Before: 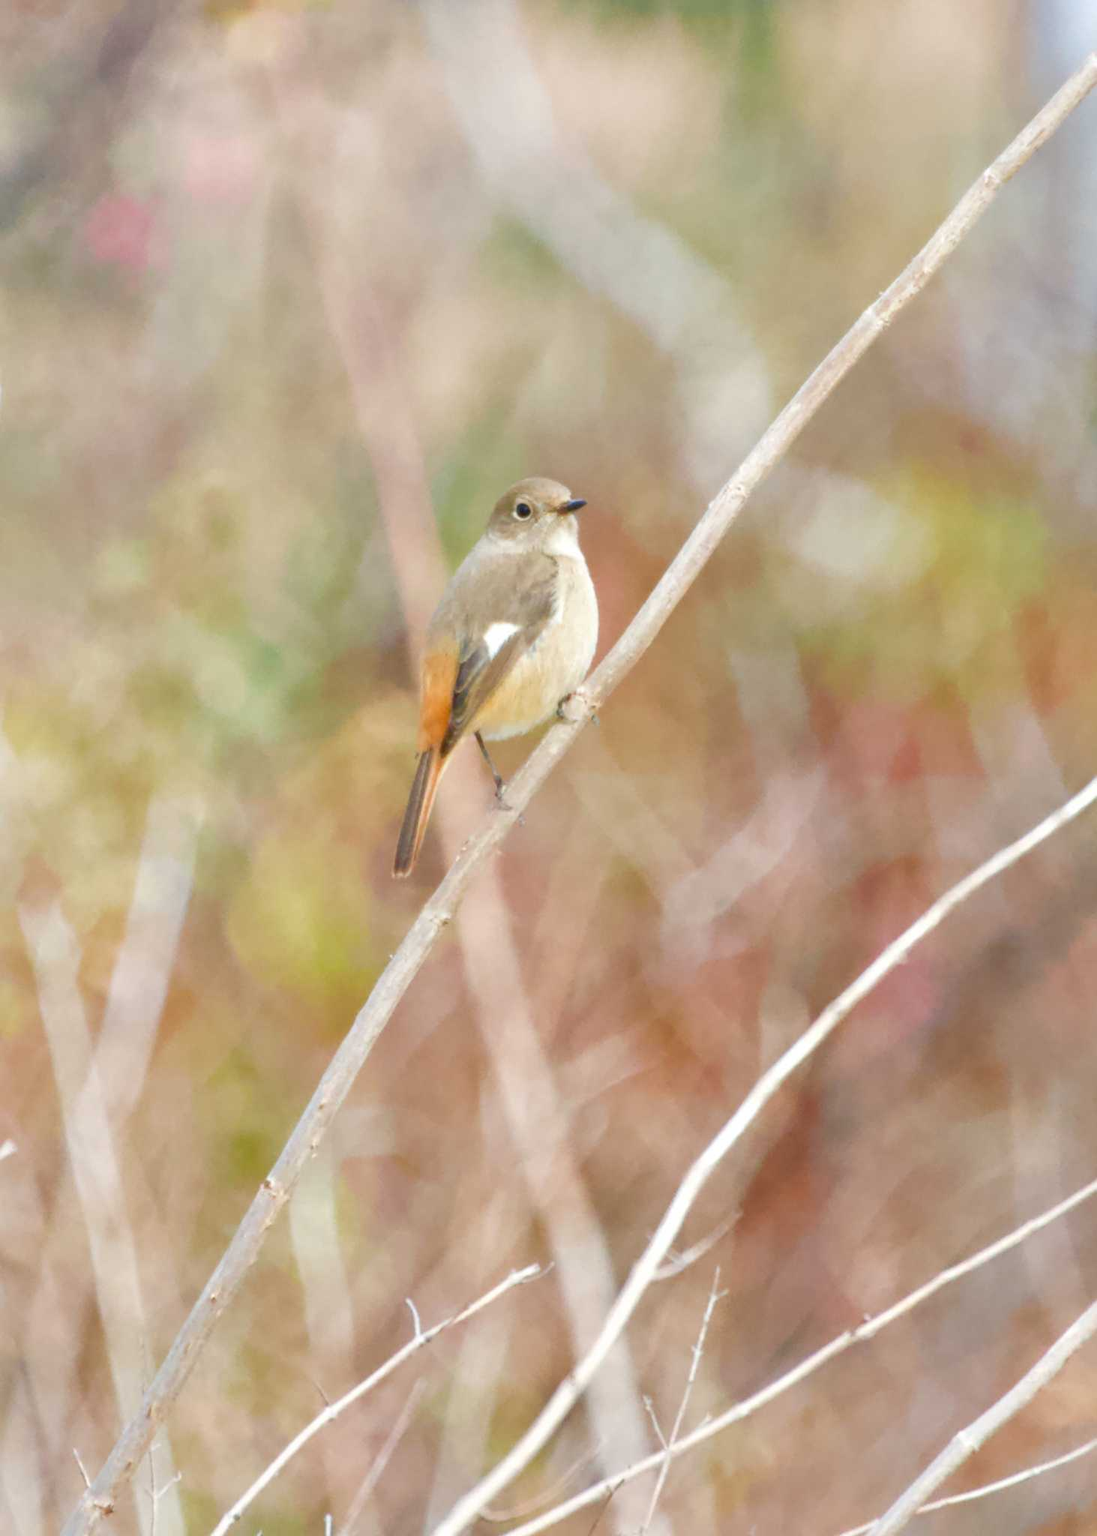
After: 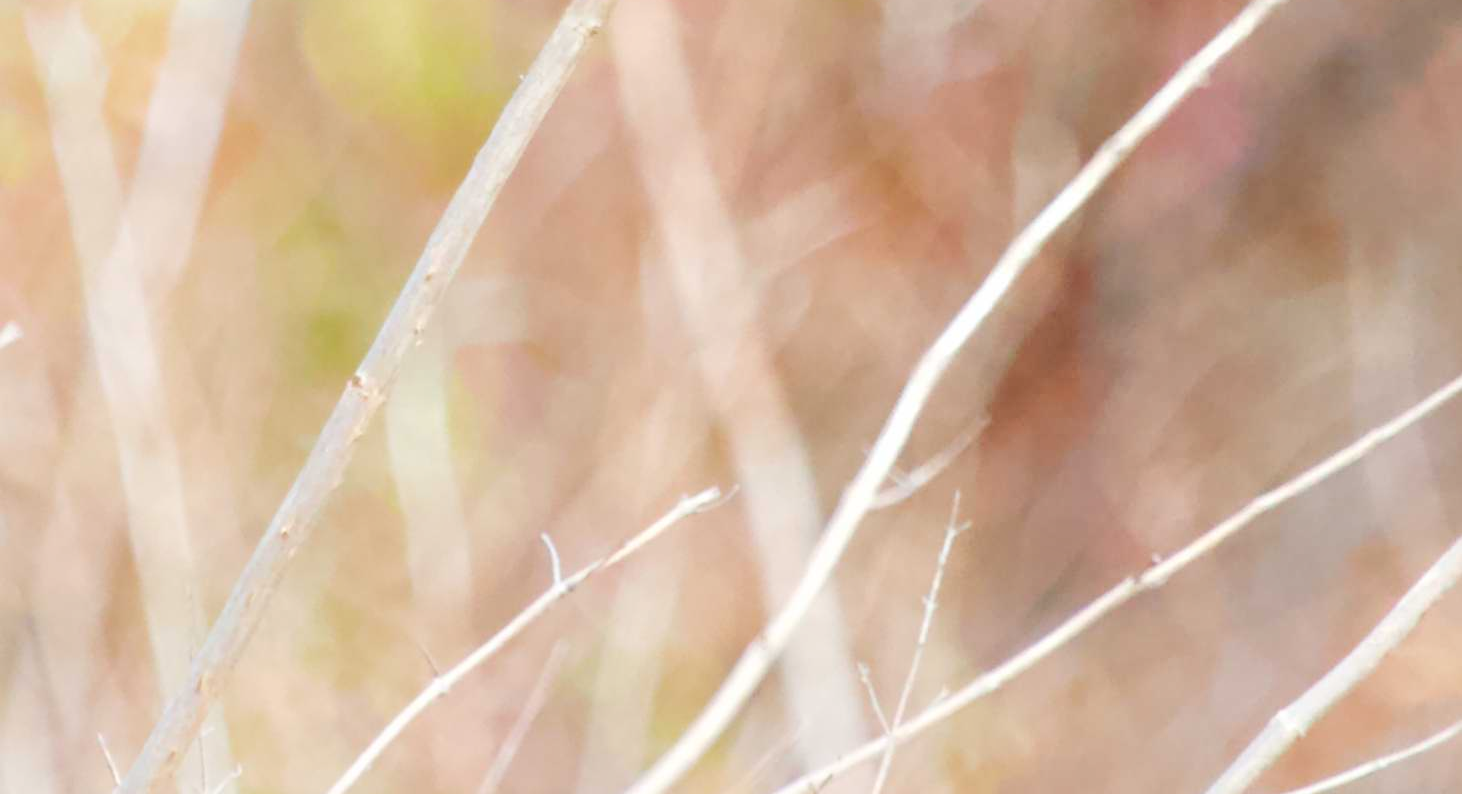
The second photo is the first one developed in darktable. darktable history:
crop and rotate: top 58.541%, bottom 2.655%
shadows and highlights: highlights 71.85, soften with gaussian
